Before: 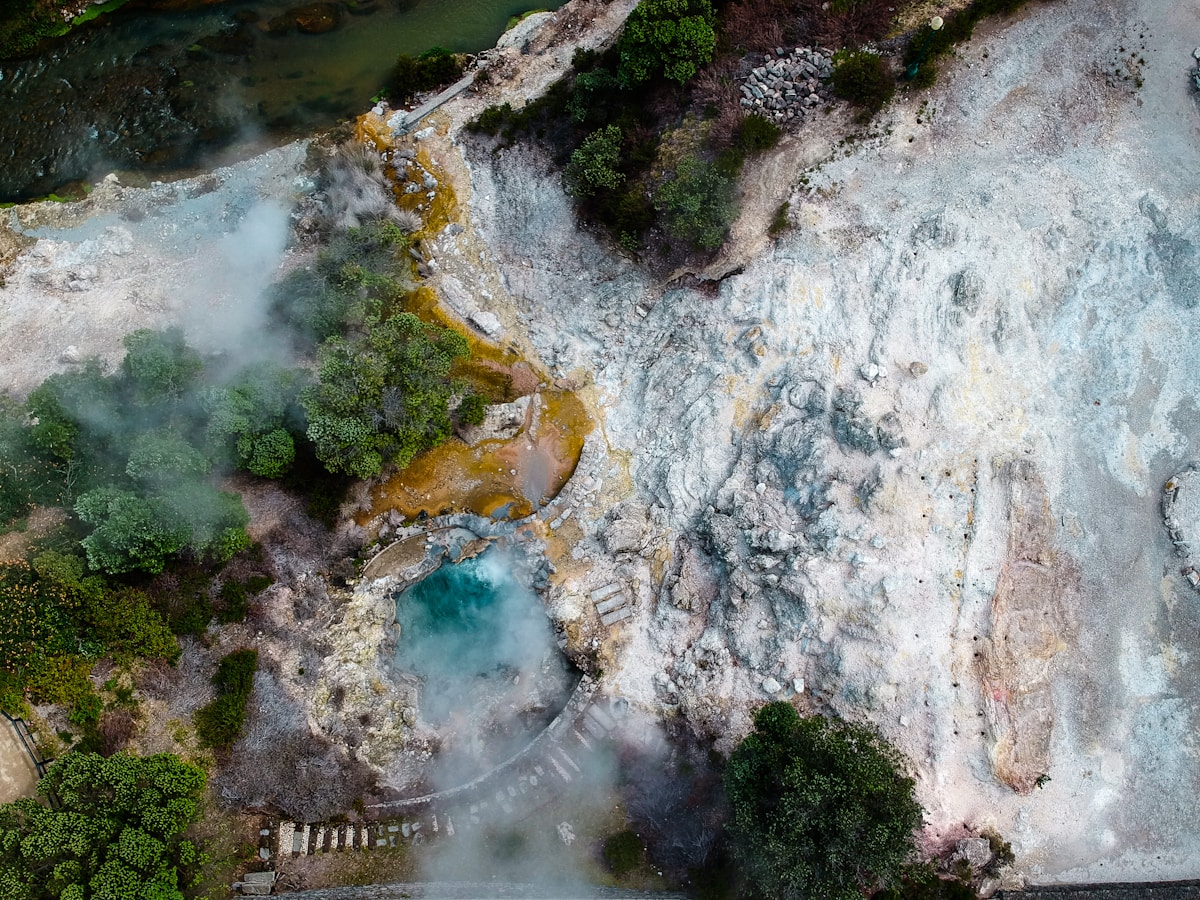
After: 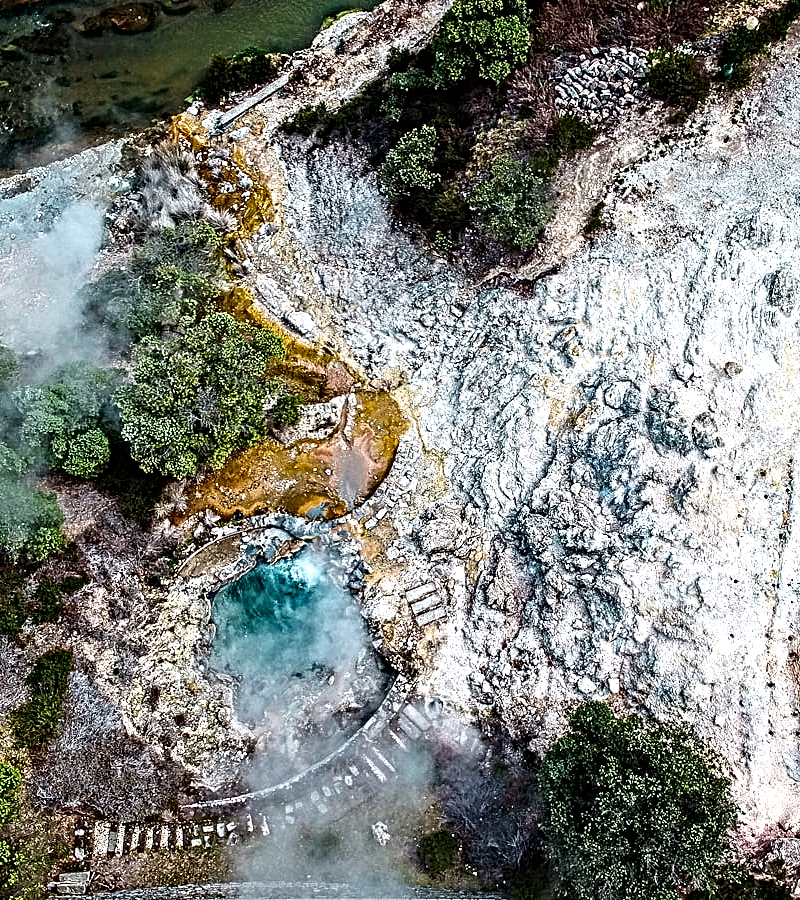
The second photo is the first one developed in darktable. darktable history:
exposure: exposure 0.377 EV, compensate highlight preservation false
contrast equalizer: y [[0.406, 0.494, 0.589, 0.753, 0.877, 0.999], [0.5 ×6], [0.5 ×6], [0 ×6], [0 ×6]]
crop and rotate: left 15.429%, right 17.861%
